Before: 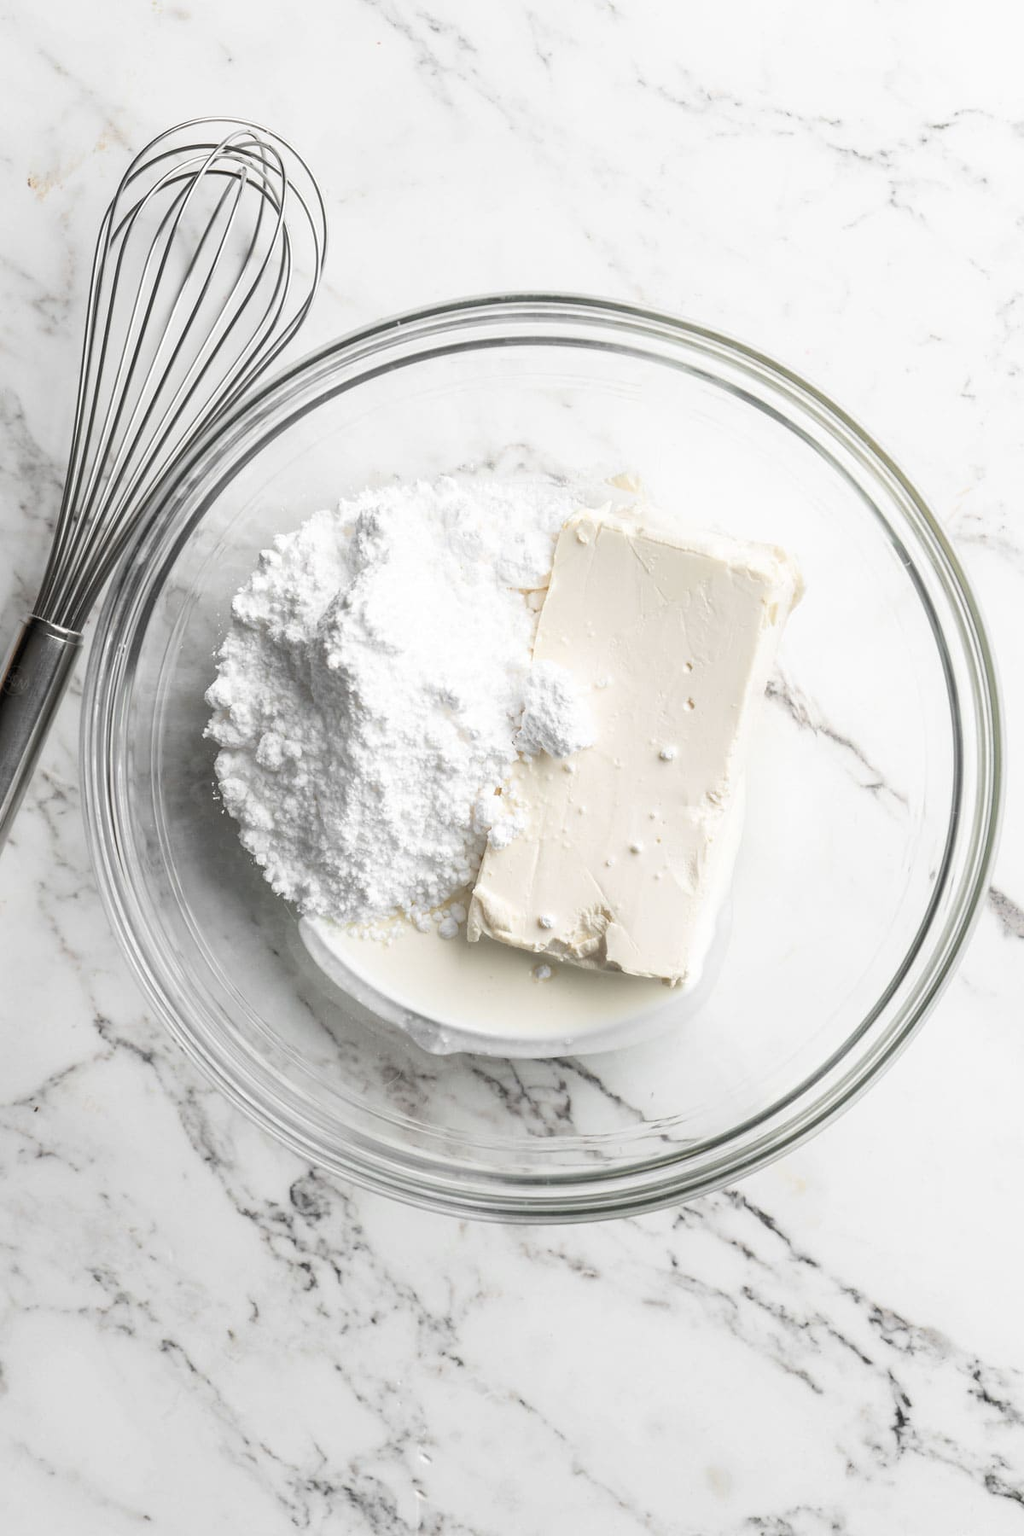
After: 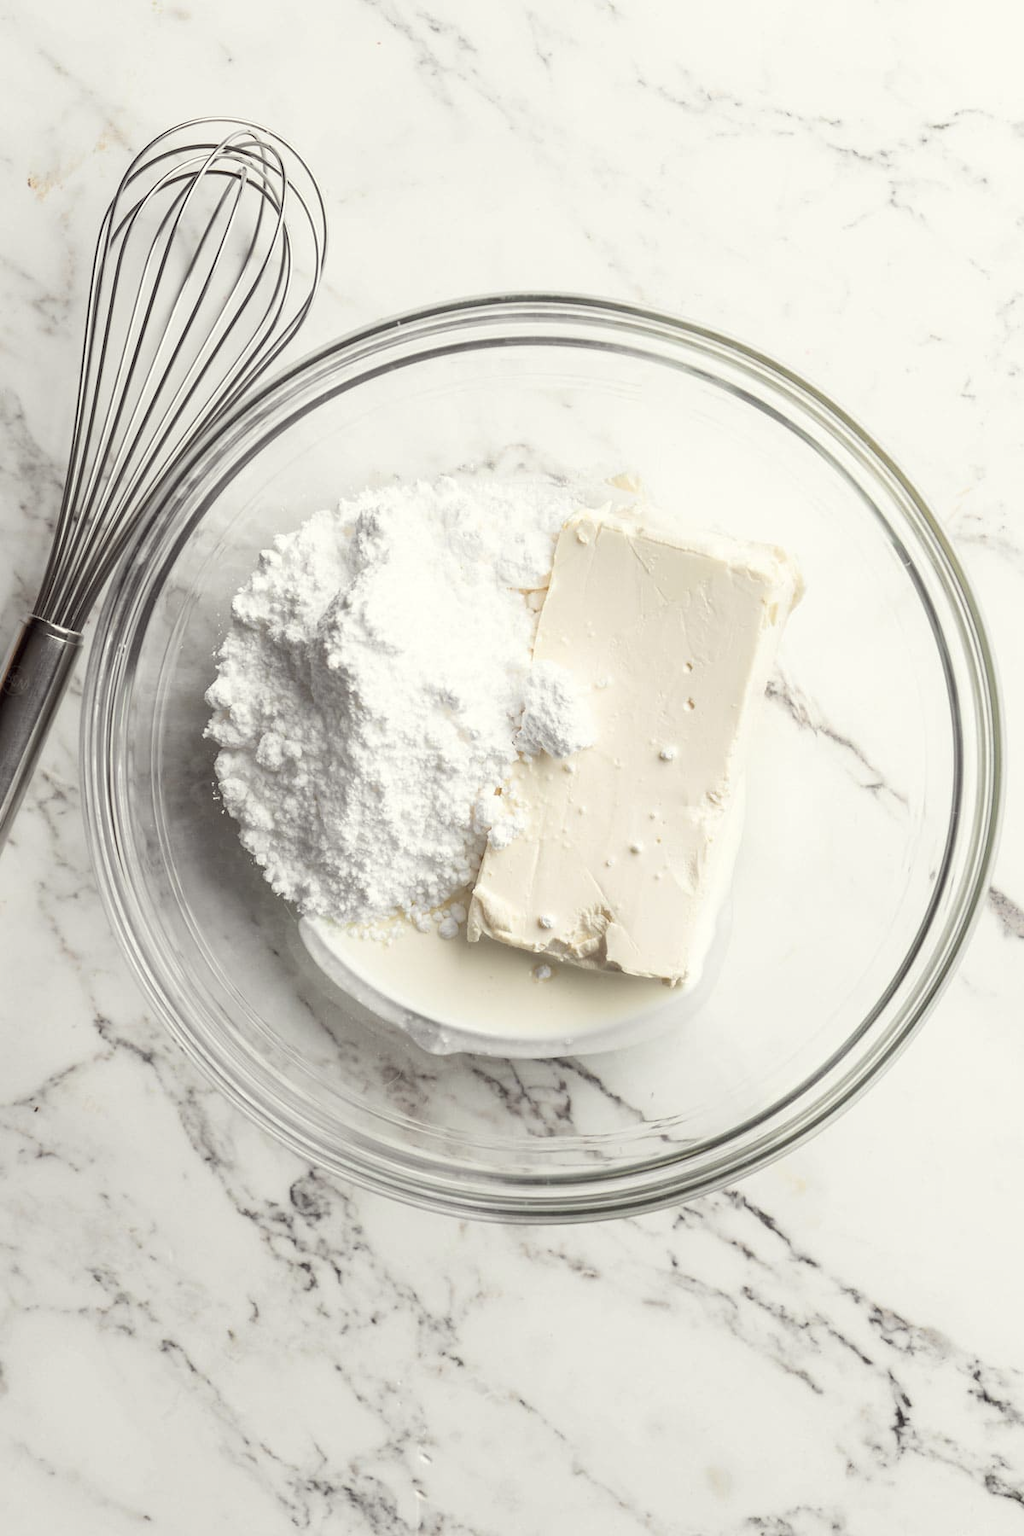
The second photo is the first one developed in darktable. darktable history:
color correction: highlights a* -1.18, highlights b* 4.62, shadows a* 3.58
